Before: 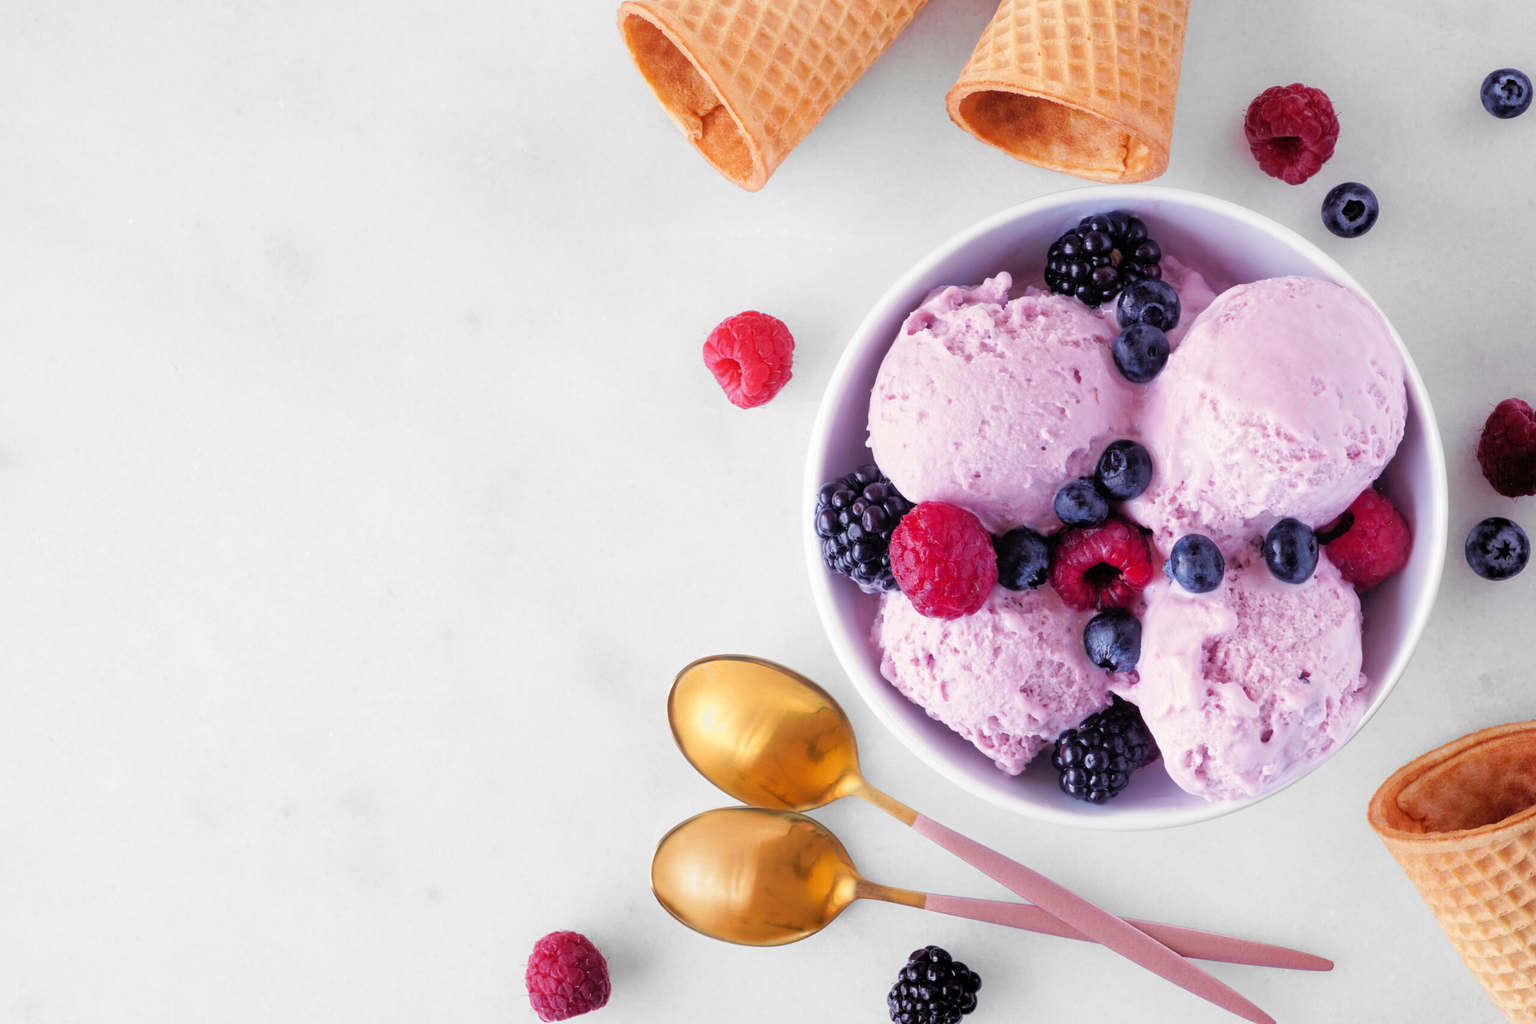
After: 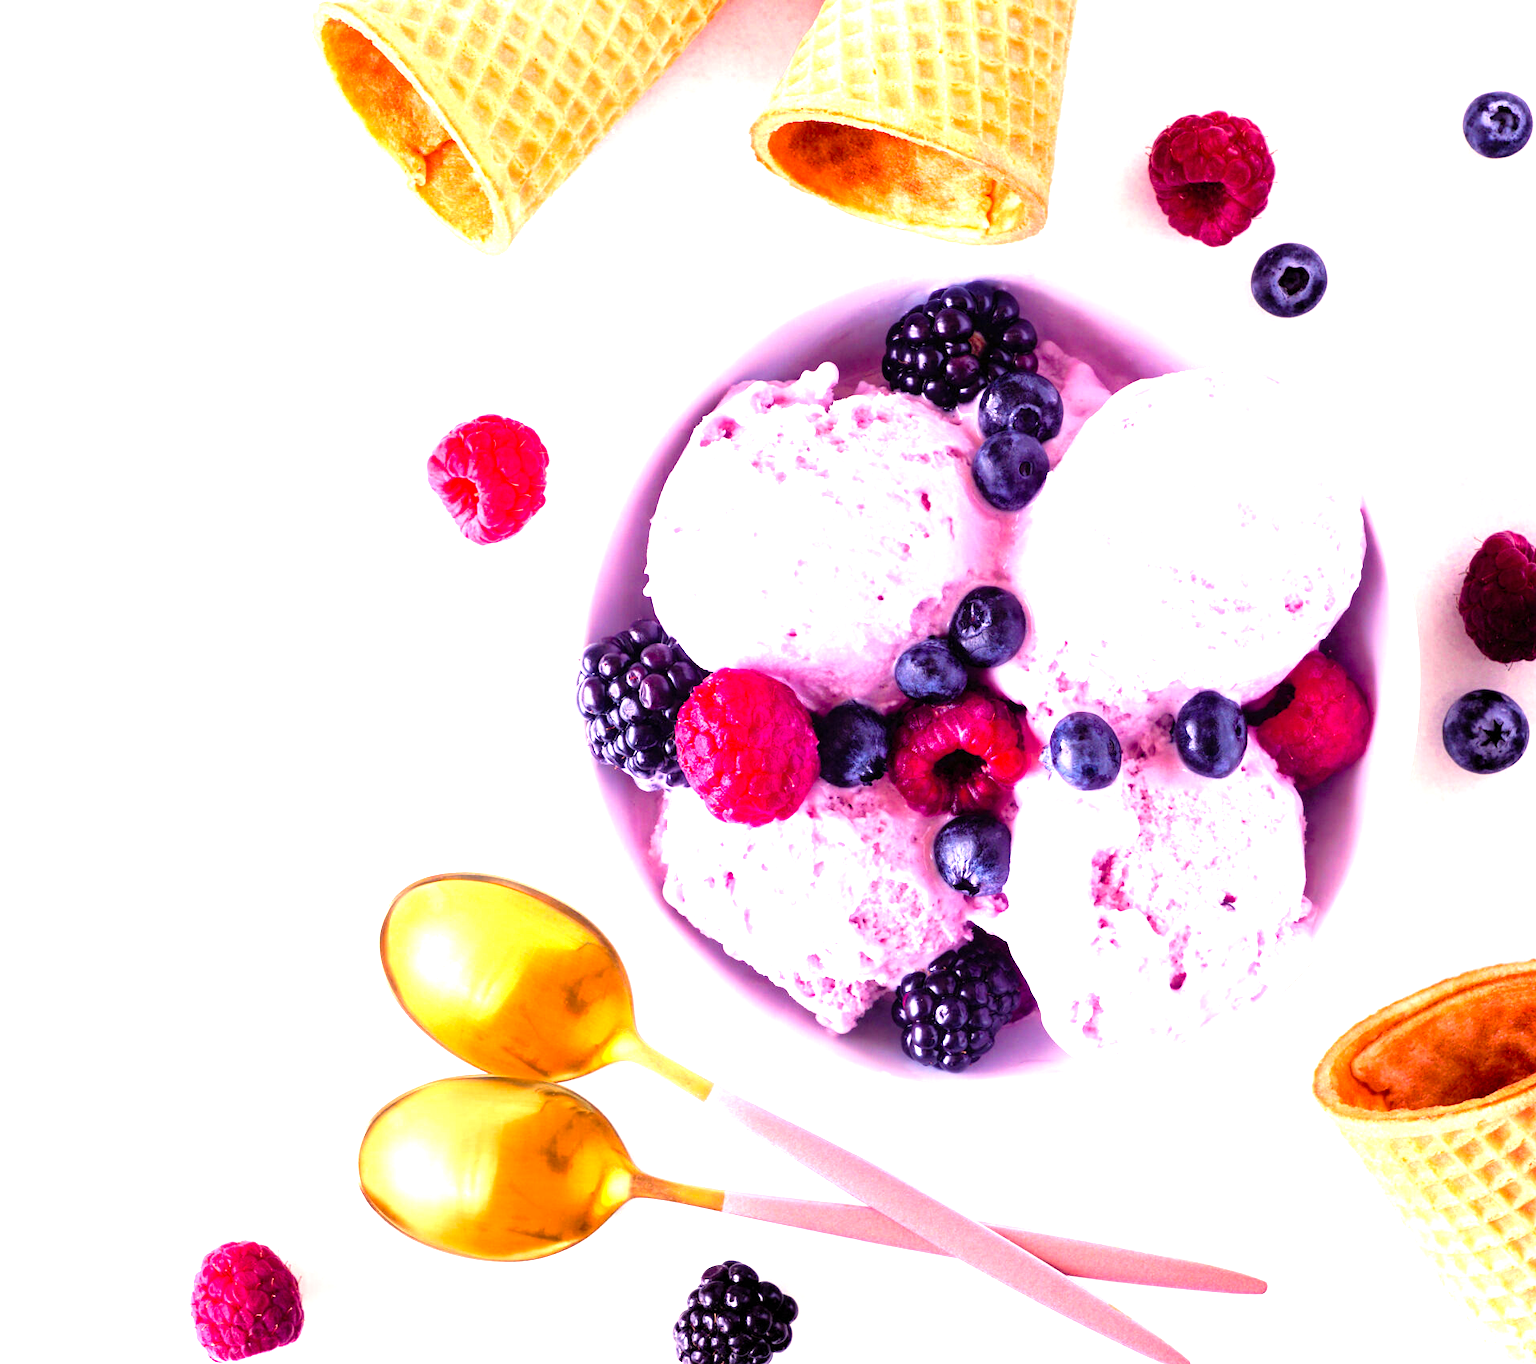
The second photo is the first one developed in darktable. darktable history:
crop and rotate: left 24.96%
exposure: exposure 1 EV, compensate highlight preservation false
color balance rgb: shadows lift › luminance 0.612%, shadows lift › chroma 6.974%, shadows lift › hue 301.91°, highlights gain › chroma 4.414%, highlights gain › hue 31.51°, perceptual saturation grading › global saturation 20%, perceptual saturation grading › highlights -14.075%, perceptual saturation grading › shadows 49.823%, perceptual brilliance grading › global brilliance 15.568%, perceptual brilliance grading › shadows -34.457%, global vibrance 19.798%
